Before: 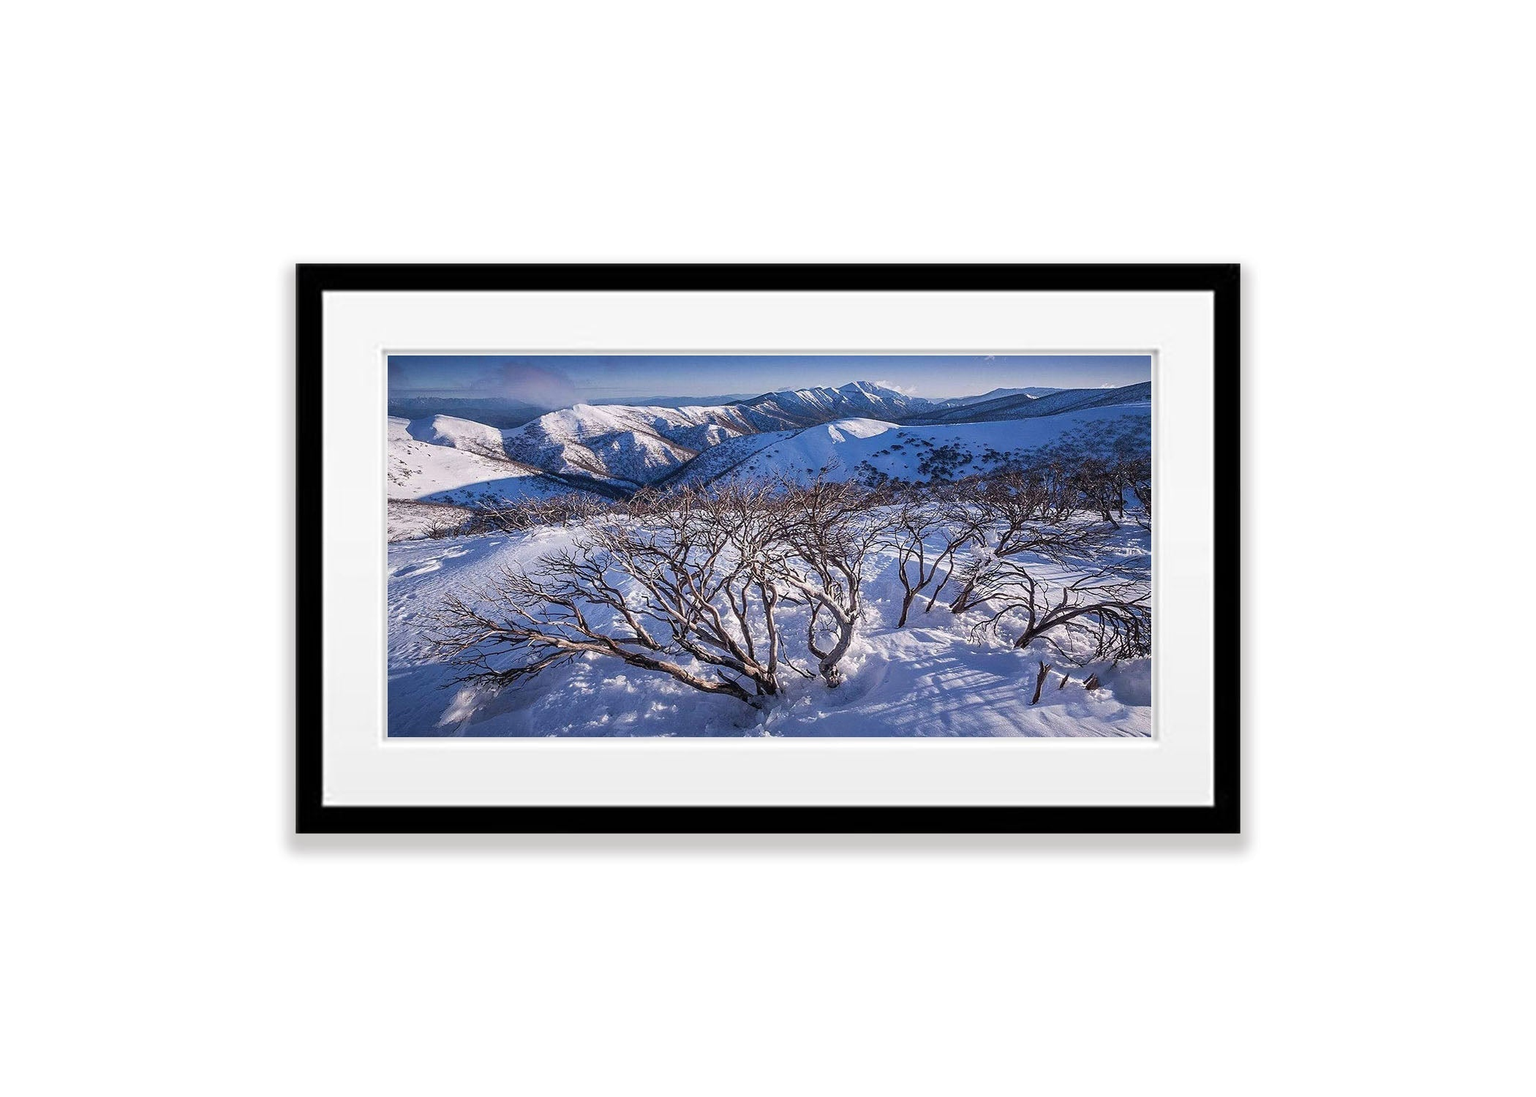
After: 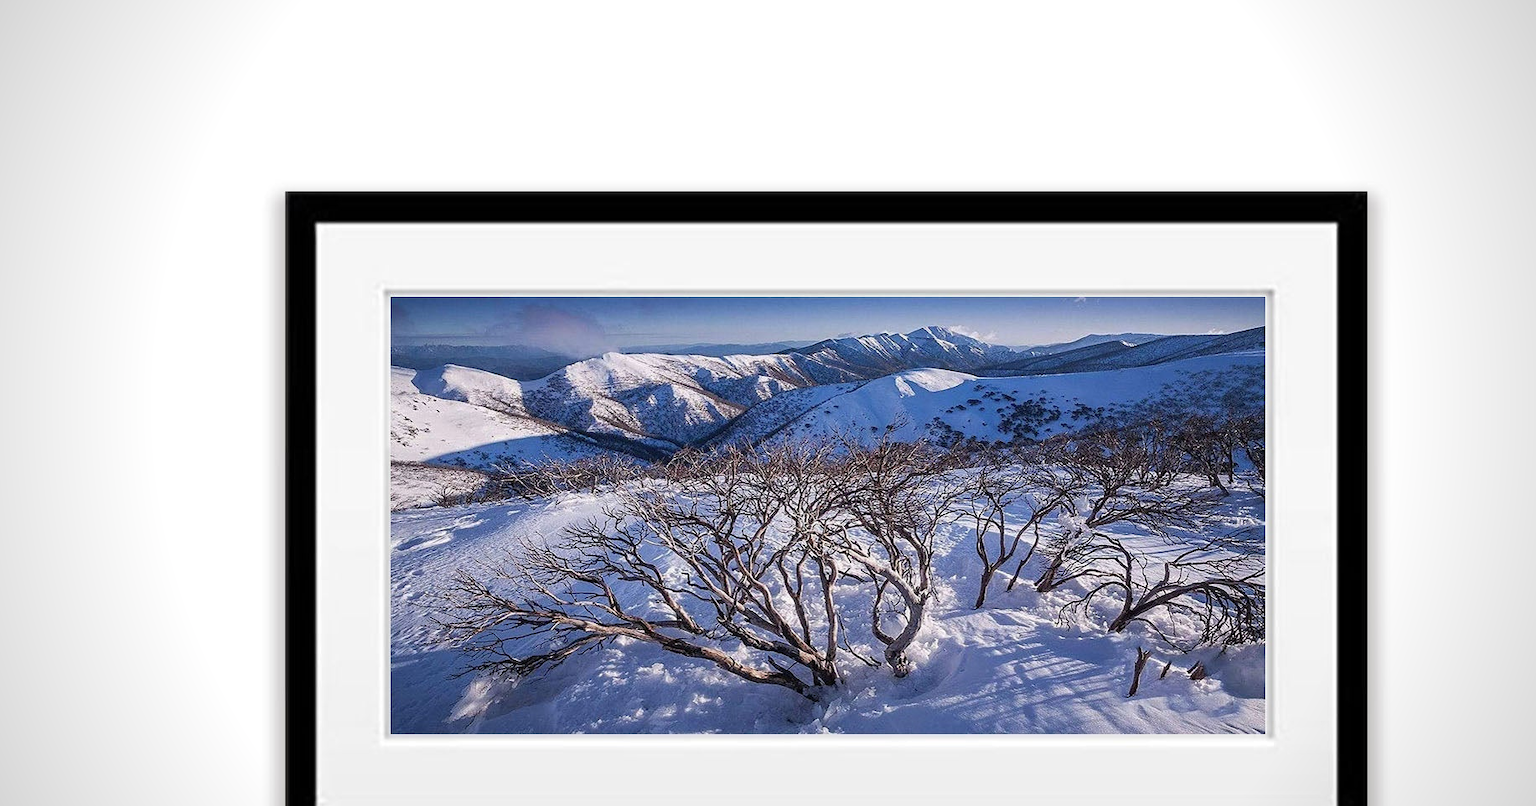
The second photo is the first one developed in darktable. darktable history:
vignetting: on, module defaults
crop: left 3.053%, top 8.852%, right 9.647%, bottom 26.943%
